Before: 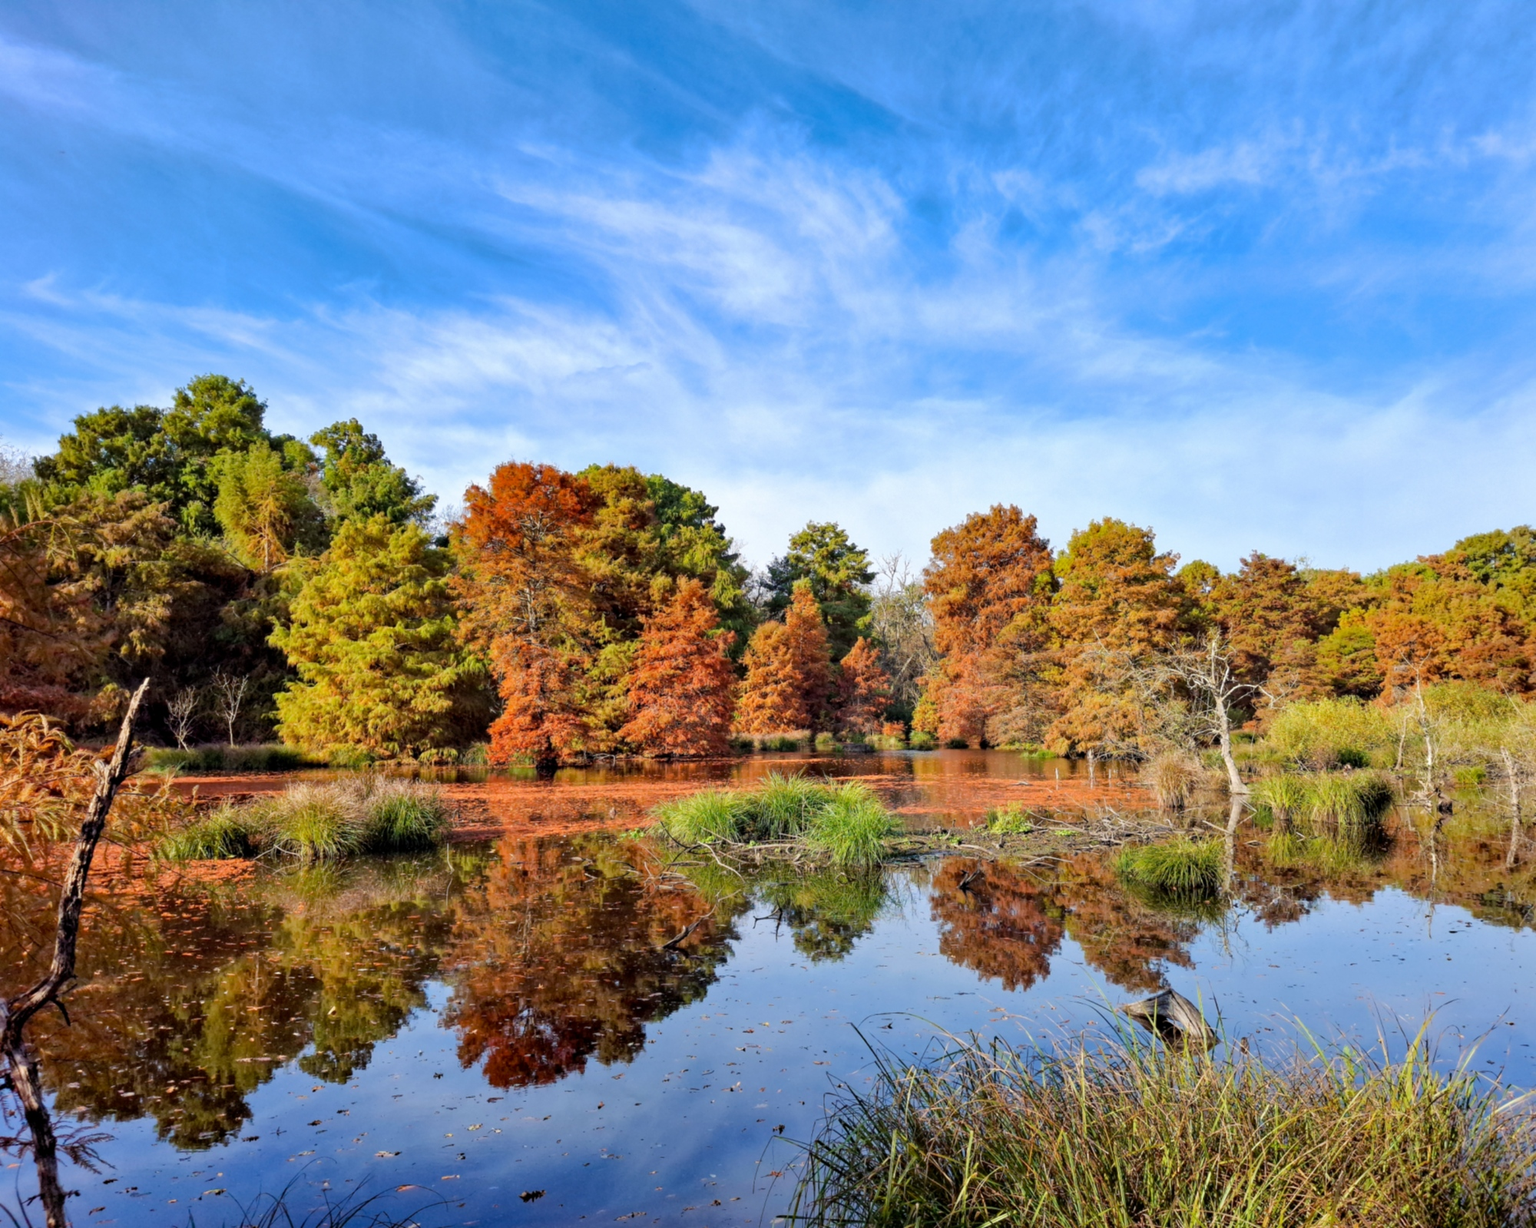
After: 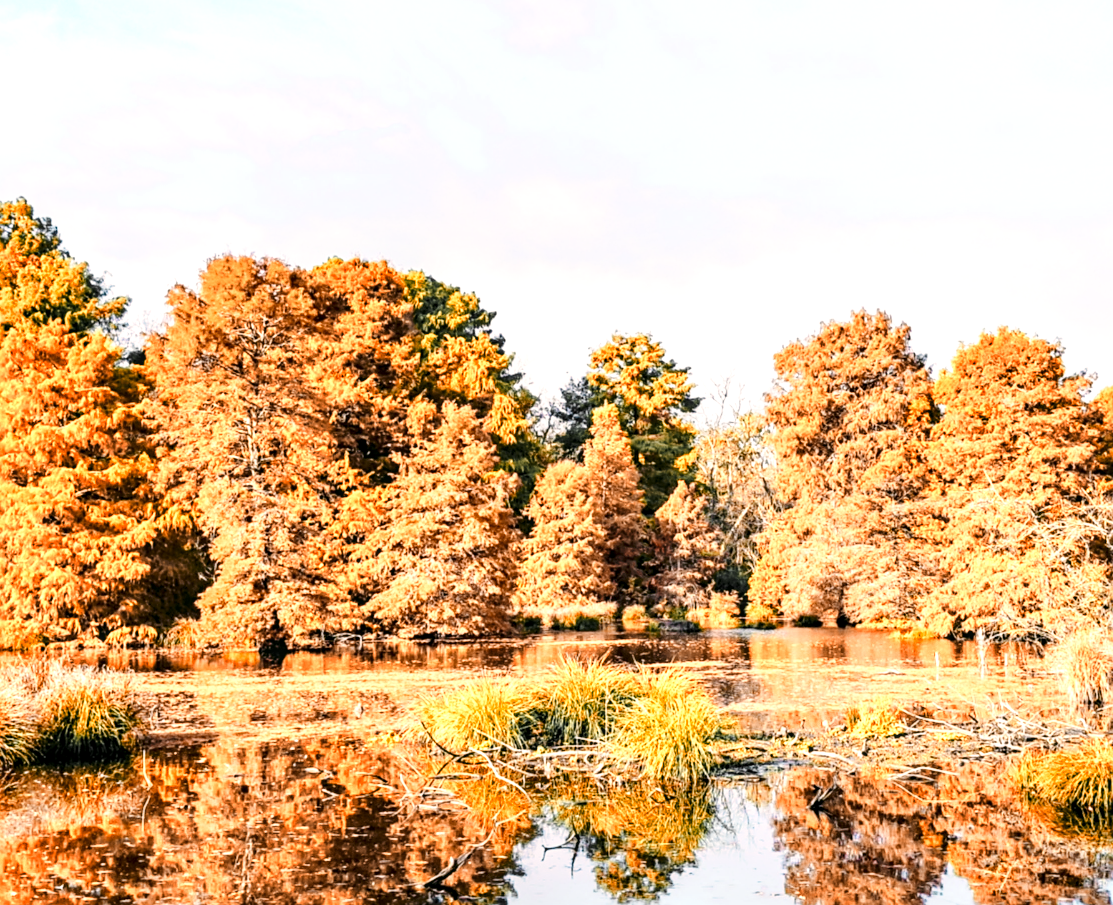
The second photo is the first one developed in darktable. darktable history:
crop and rotate: left 21.968%, top 21.791%, right 22.348%, bottom 21.564%
sharpen: on, module defaults
exposure: exposure 0.298 EV, compensate highlight preservation false
color correction: highlights a* 3.97, highlights b* 4.94, shadows a* -7.85, shadows b* 5.08
color zones: curves: ch0 [(0.009, 0.528) (0.136, 0.6) (0.255, 0.586) (0.39, 0.528) (0.522, 0.584) (0.686, 0.736) (0.849, 0.561)]; ch1 [(0.045, 0.781) (0.14, 0.416) (0.257, 0.695) (0.442, 0.032) (0.738, 0.338) (0.818, 0.632) (0.891, 0.741) (1, 0.704)]; ch2 [(0, 0.667) (0.141, 0.52) (0.26, 0.37) (0.474, 0.432) (0.743, 0.286)]
local contrast: on, module defaults
tone equalizer: edges refinement/feathering 500, mask exposure compensation -1.24 EV, preserve details no
base curve: curves: ch0 [(0, 0) (0.028, 0.03) (0.121, 0.232) (0.46, 0.748) (0.859, 0.968) (1, 1)], preserve colors none
